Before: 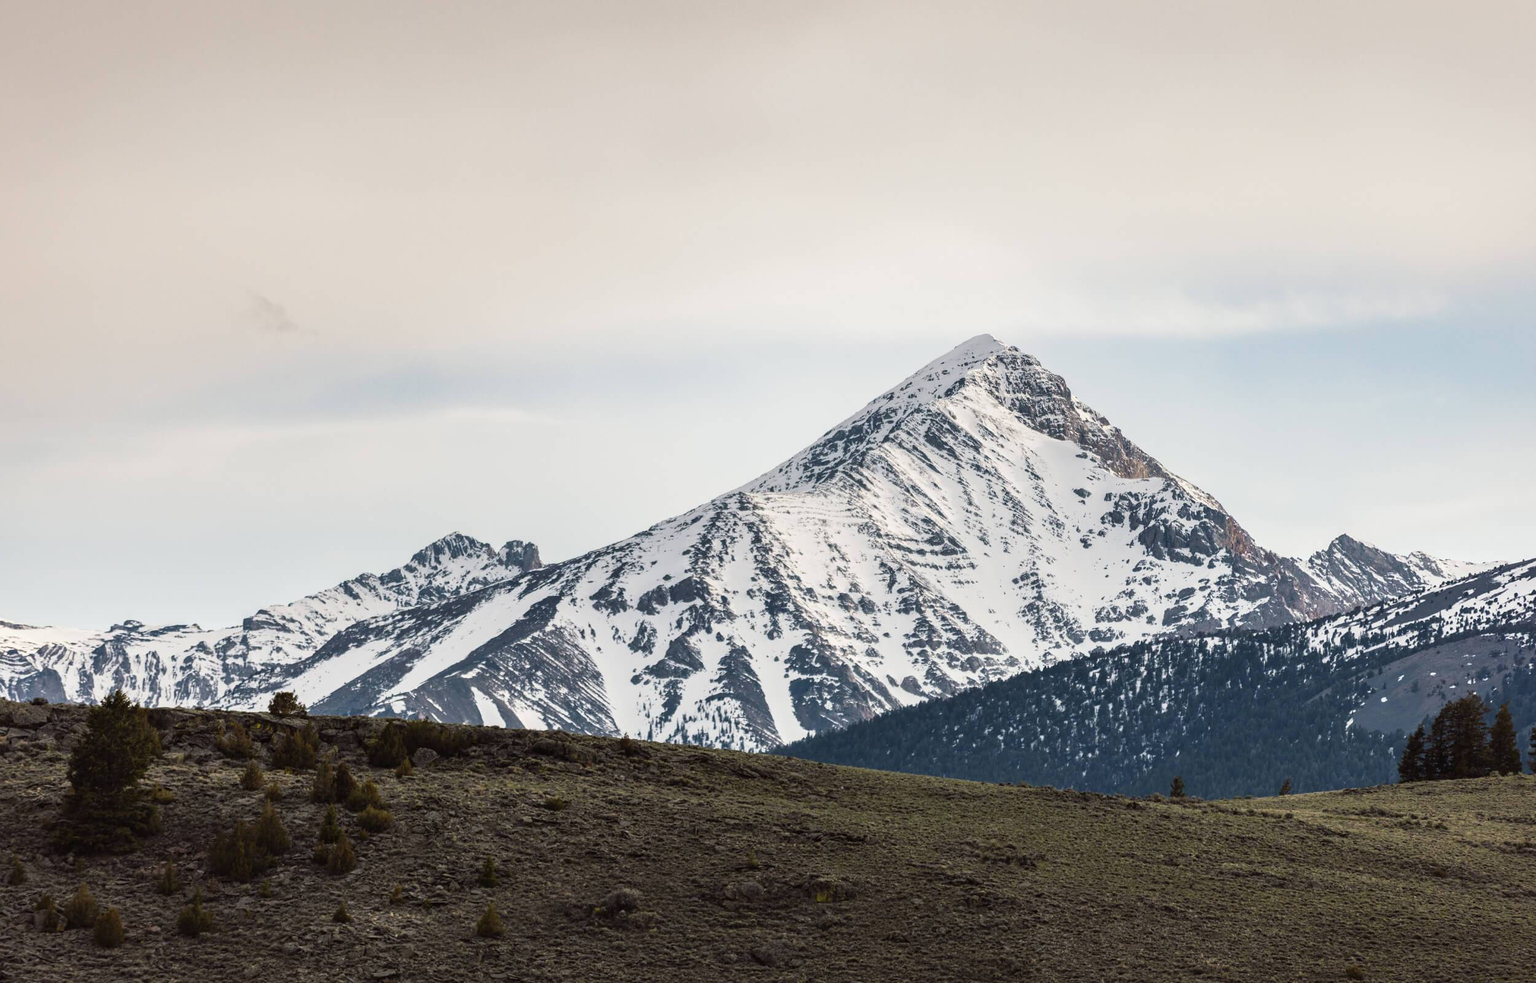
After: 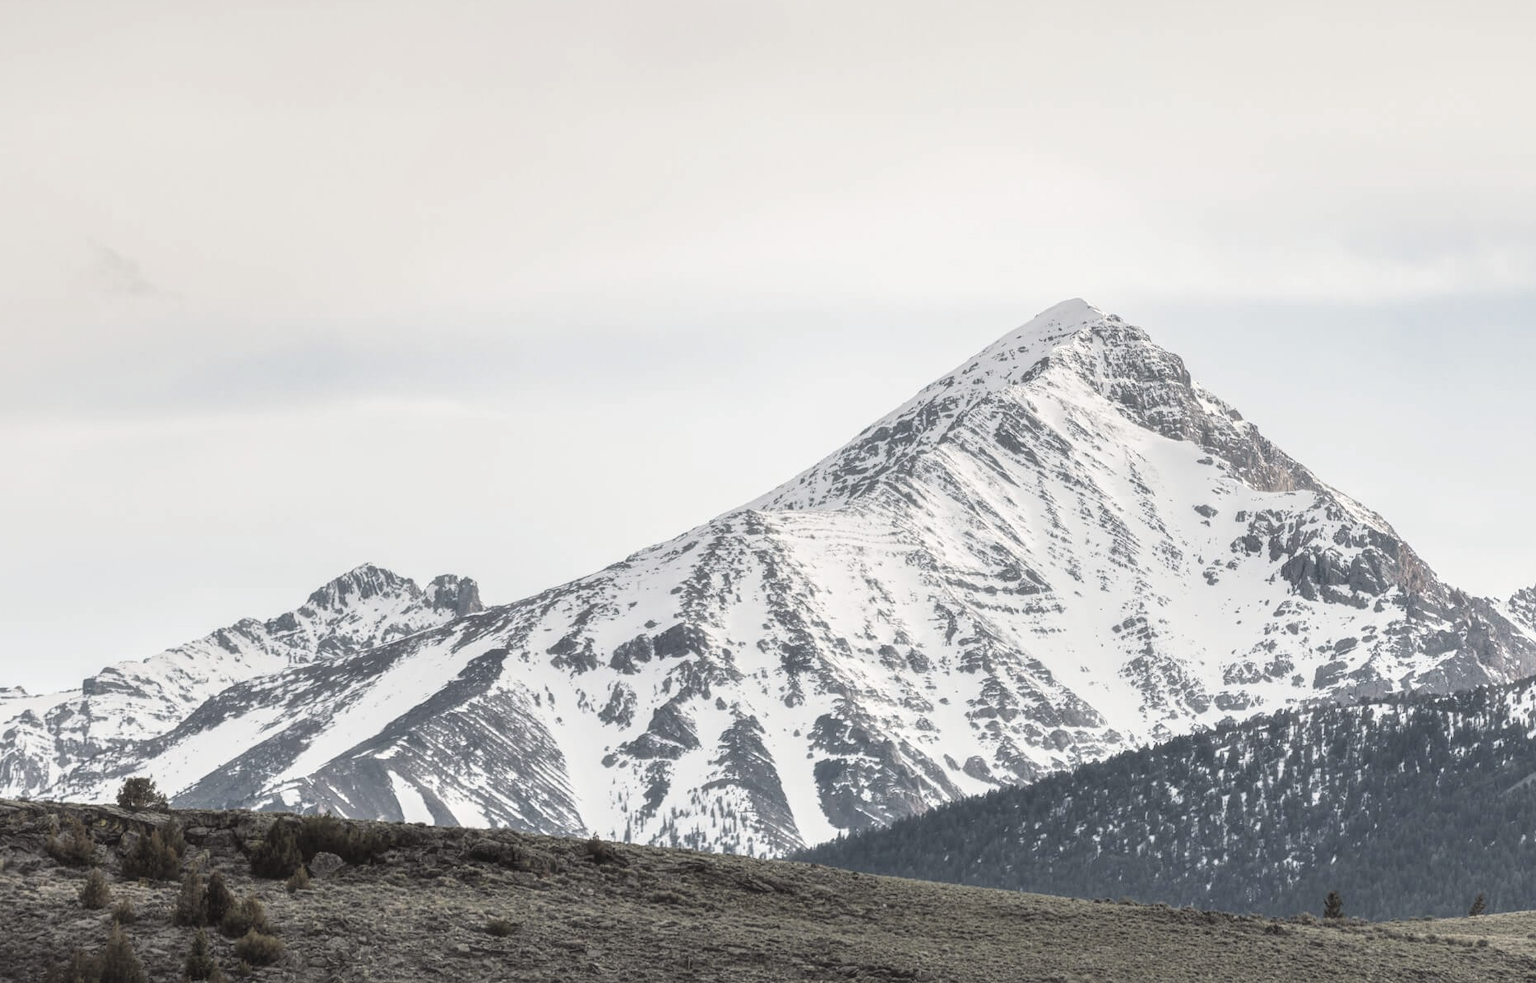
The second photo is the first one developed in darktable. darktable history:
local contrast: highlights 100%, shadows 100%, detail 120%, midtone range 0.2
crop and rotate: left 11.831%, top 11.346%, right 13.429%, bottom 13.899%
haze removal: strength -0.1, adaptive false
contrast brightness saturation: brightness 0.18, saturation -0.5
